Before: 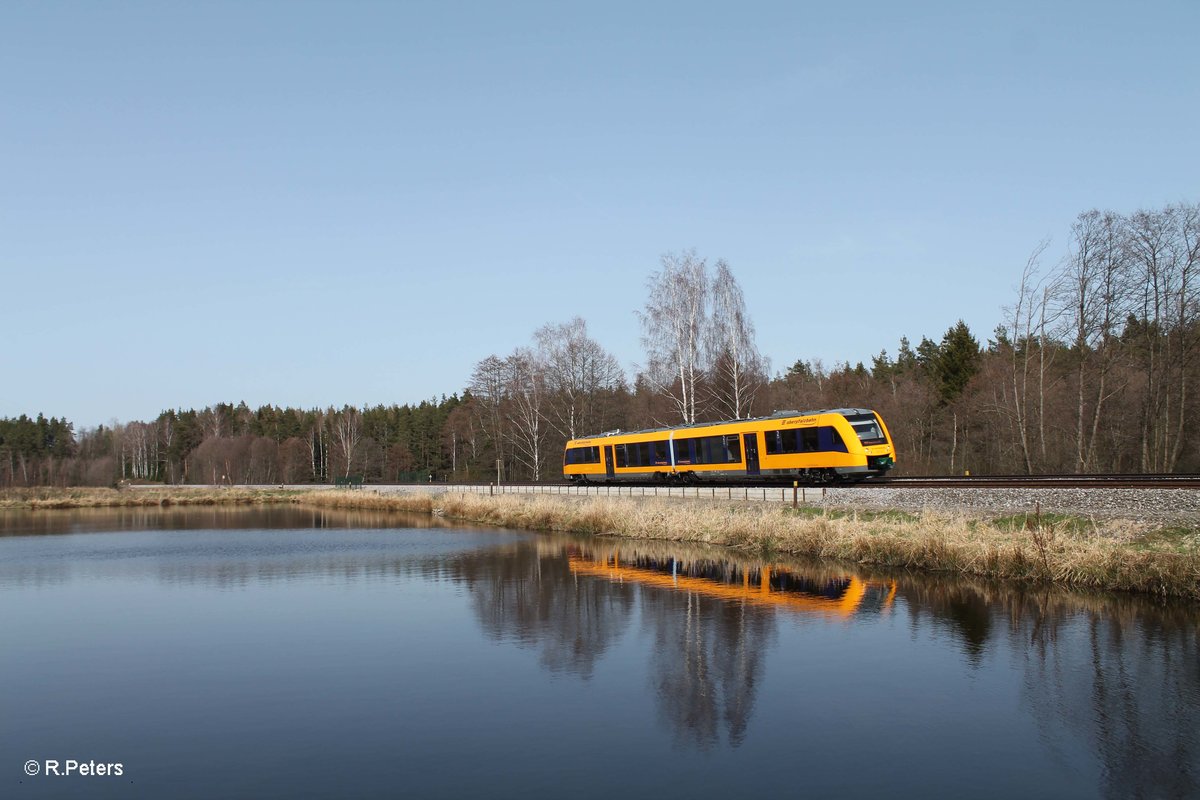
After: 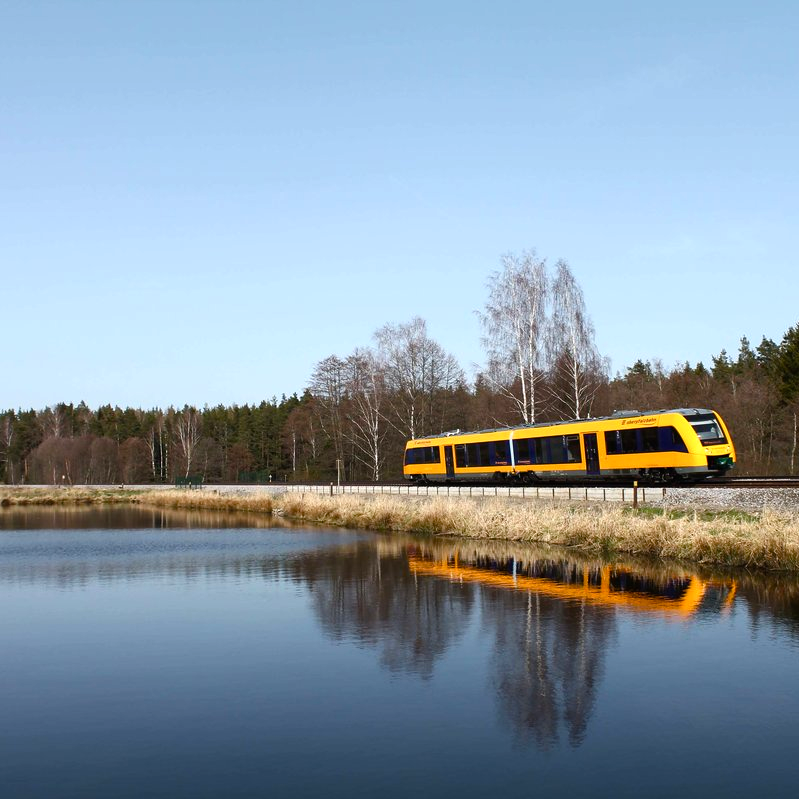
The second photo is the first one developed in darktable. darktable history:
color balance rgb: shadows lift › luminance -20%, power › hue 72.24°, highlights gain › luminance 15%, global offset › hue 171.6°, perceptual saturation grading › global saturation 14.09%, perceptual saturation grading › highlights -25%, perceptual saturation grading › shadows 25%, global vibrance 25%, contrast 10%
crop and rotate: left 13.342%, right 19.991%
exposure: black level correction 0, compensate exposure bias true, compensate highlight preservation false
